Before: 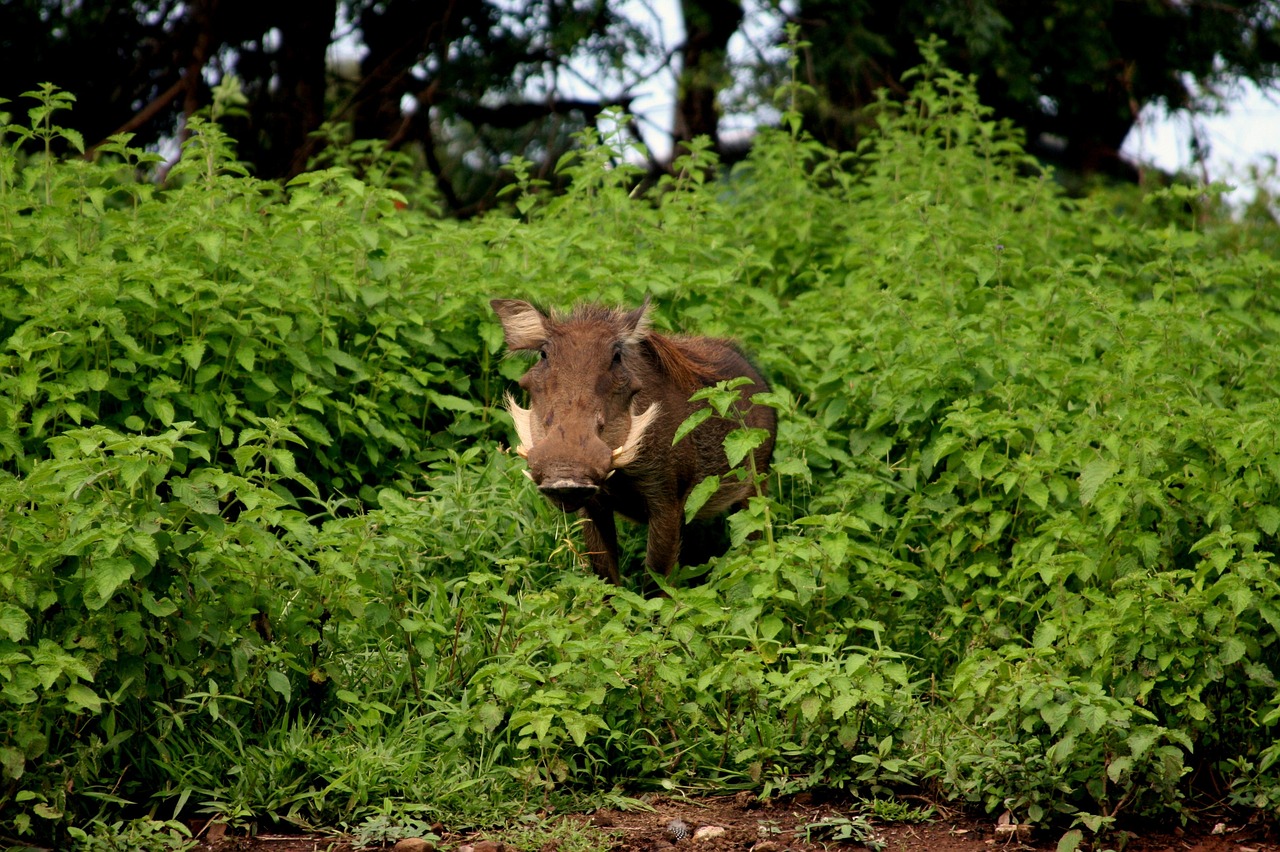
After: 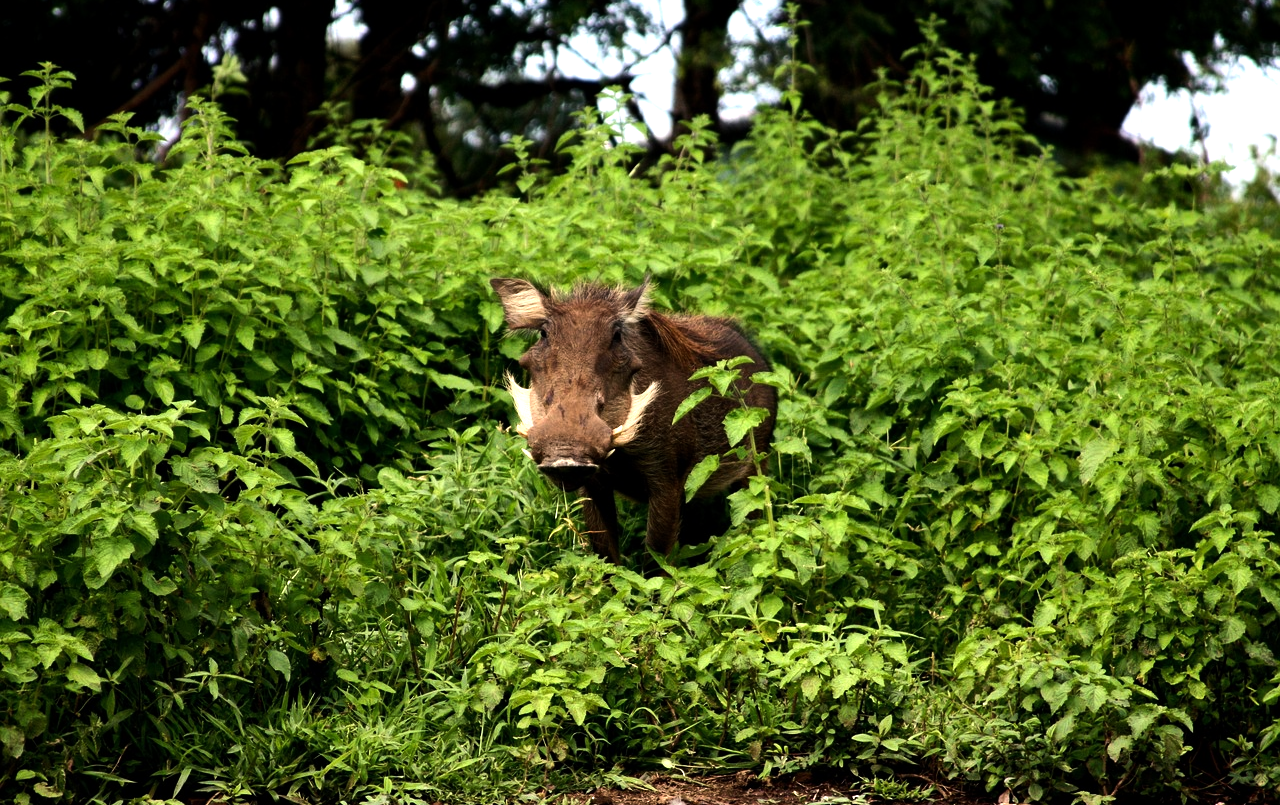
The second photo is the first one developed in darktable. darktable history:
tone equalizer: -8 EV -1.08 EV, -7 EV -1.01 EV, -6 EV -0.867 EV, -5 EV -0.578 EV, -3 EV 0.578 EV, -2 EV 0.867 EV, -1 EV 1.01 EV, +0 EV 1.08 EV, edges refinement/feathering 500, mask exposure compensation -1.57 EV, preserve details no
crop and rotate: top 2.479%, bottom 3.018%
